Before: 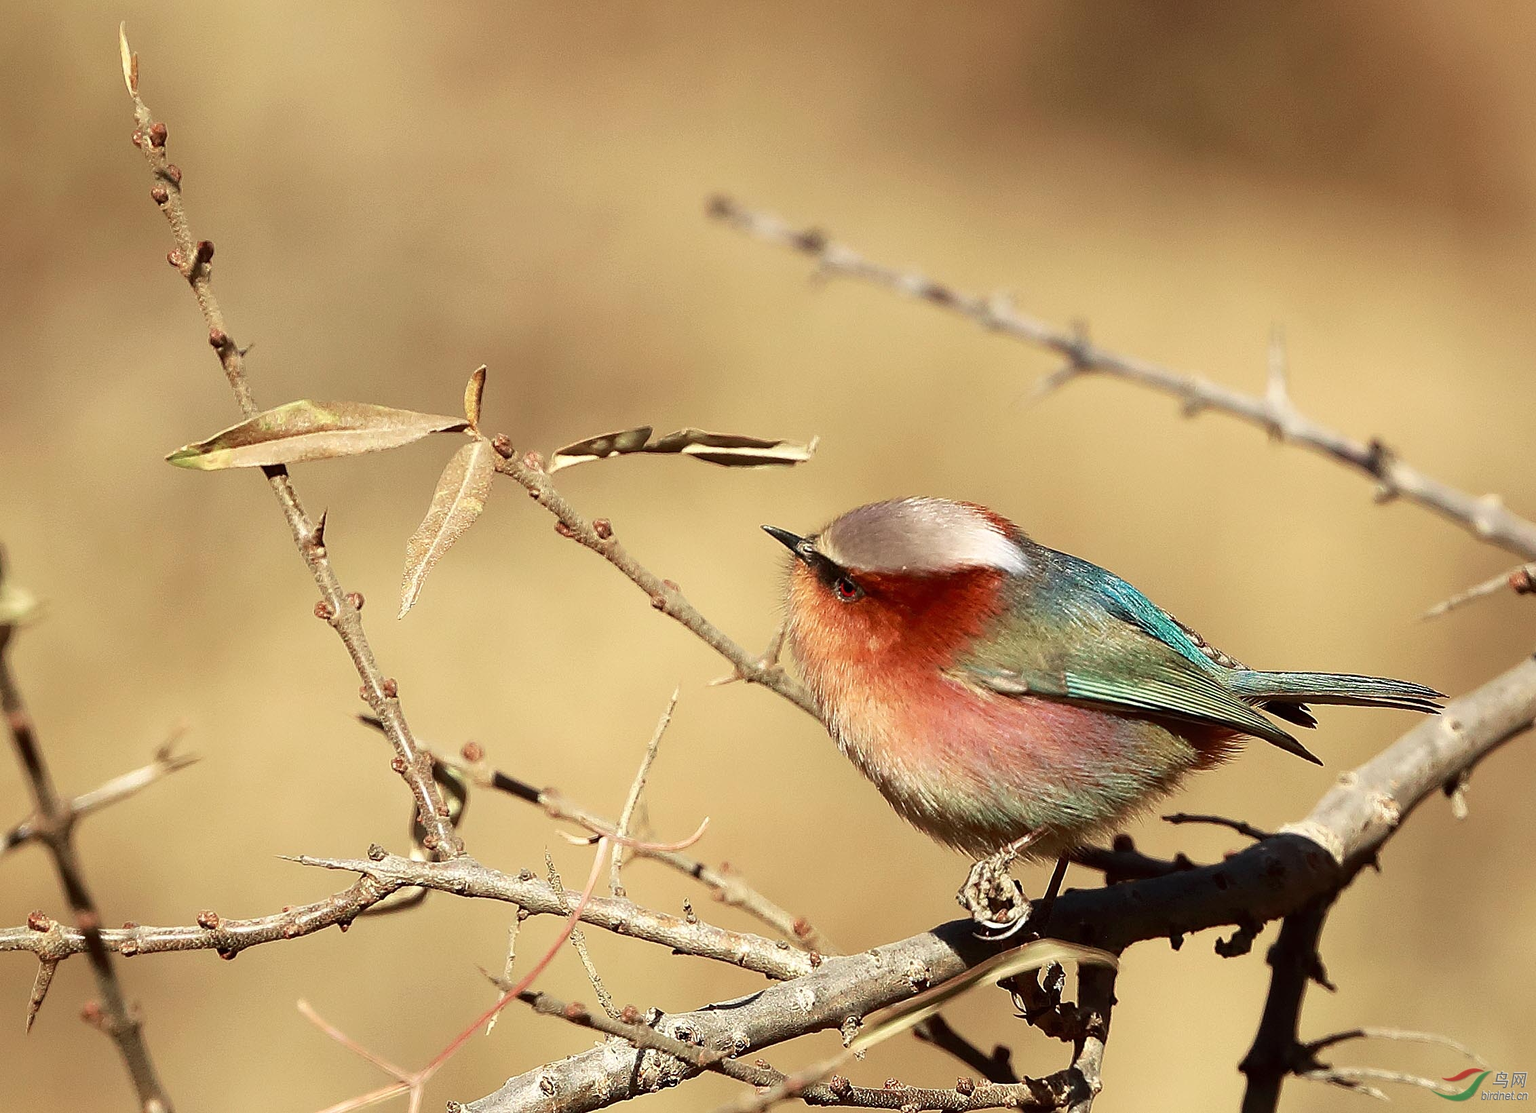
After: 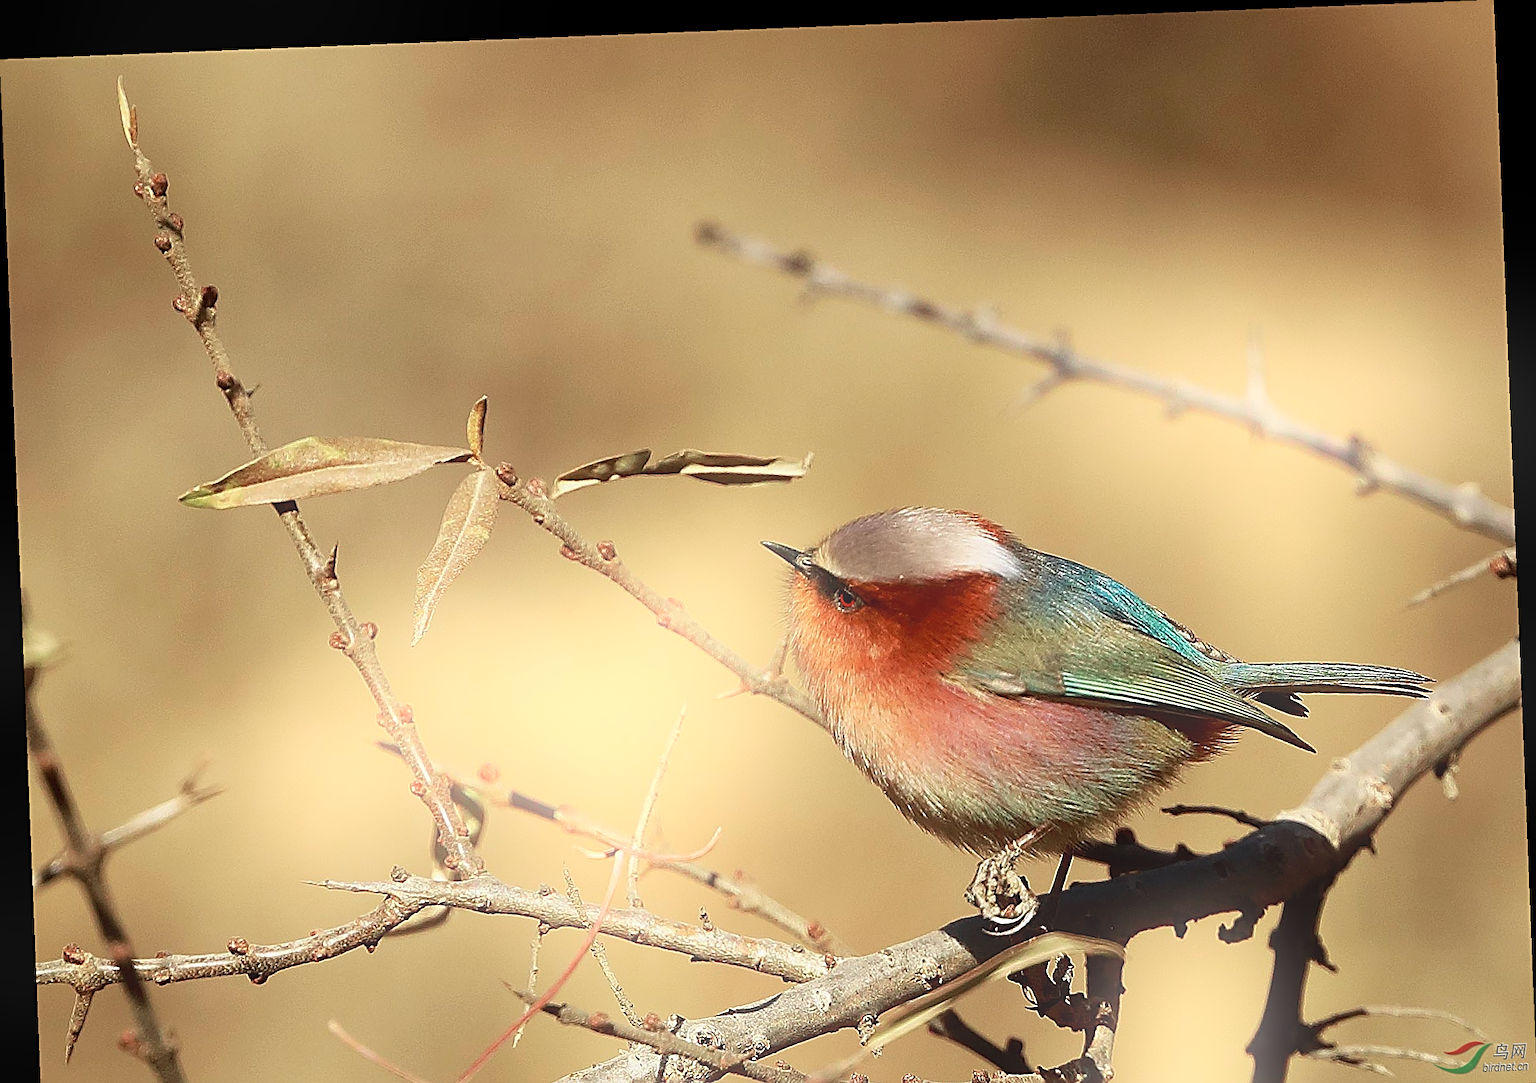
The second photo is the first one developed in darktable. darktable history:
bloom: on, module defaults
sharpen: radius 2.543, amount 0.636
crop and rotate: top 0%, bottom 5.097%
rotate and perspective: rotation -2.29°, automatic cropping off
exposure: exposure -0.151 EV, compensate highlight preservation false
